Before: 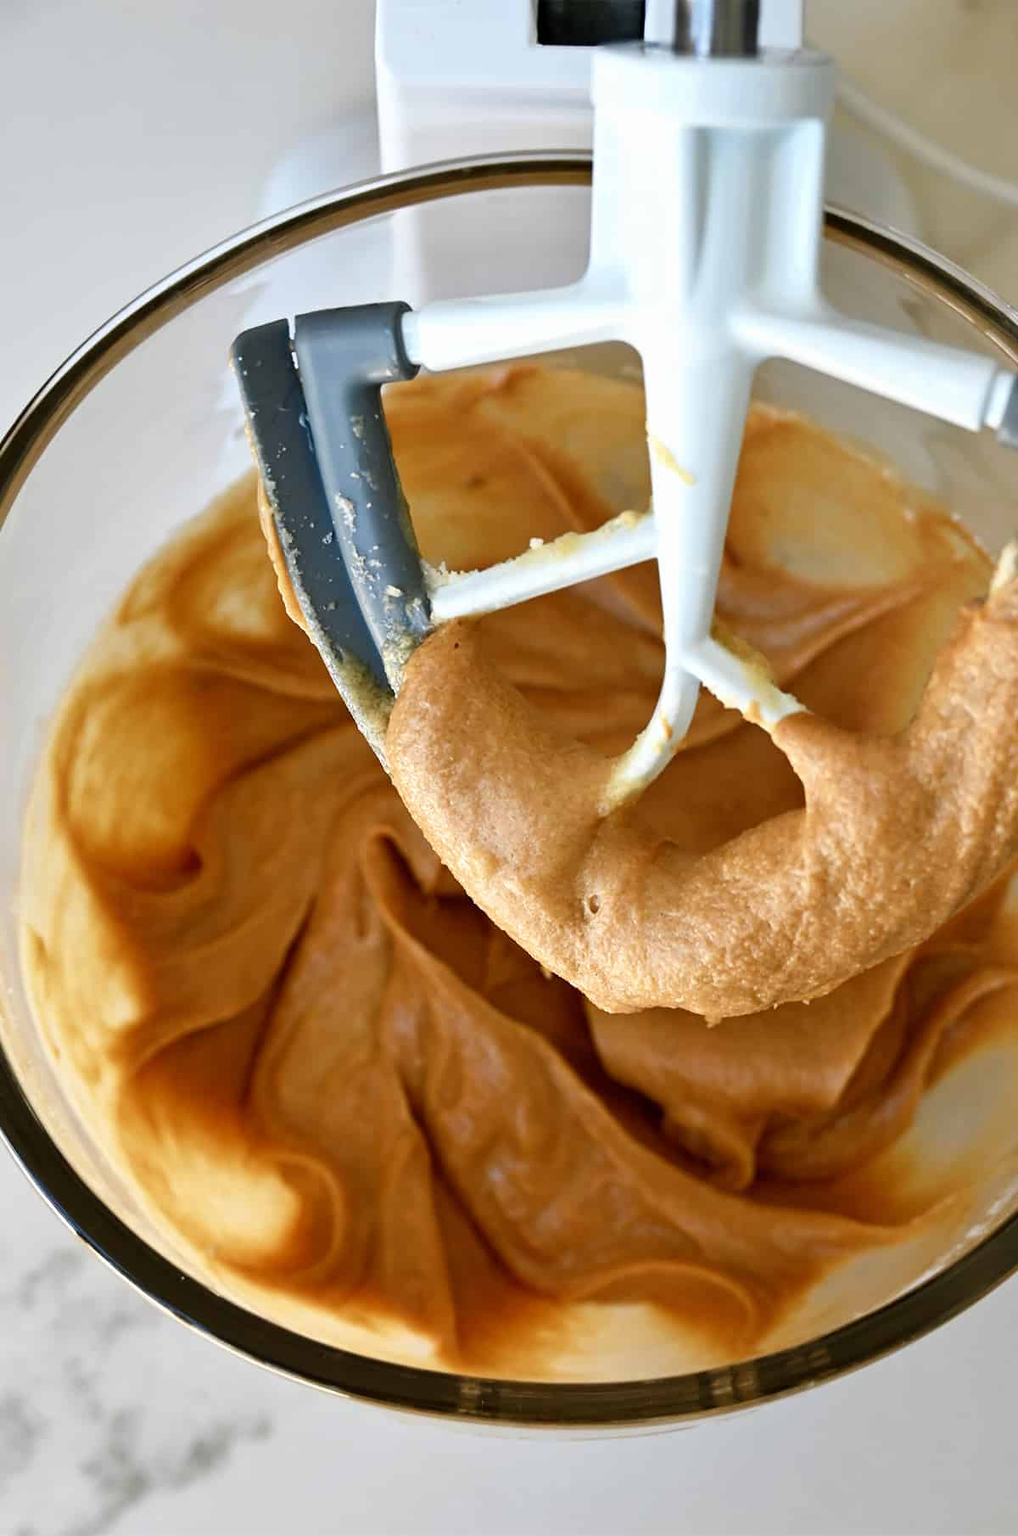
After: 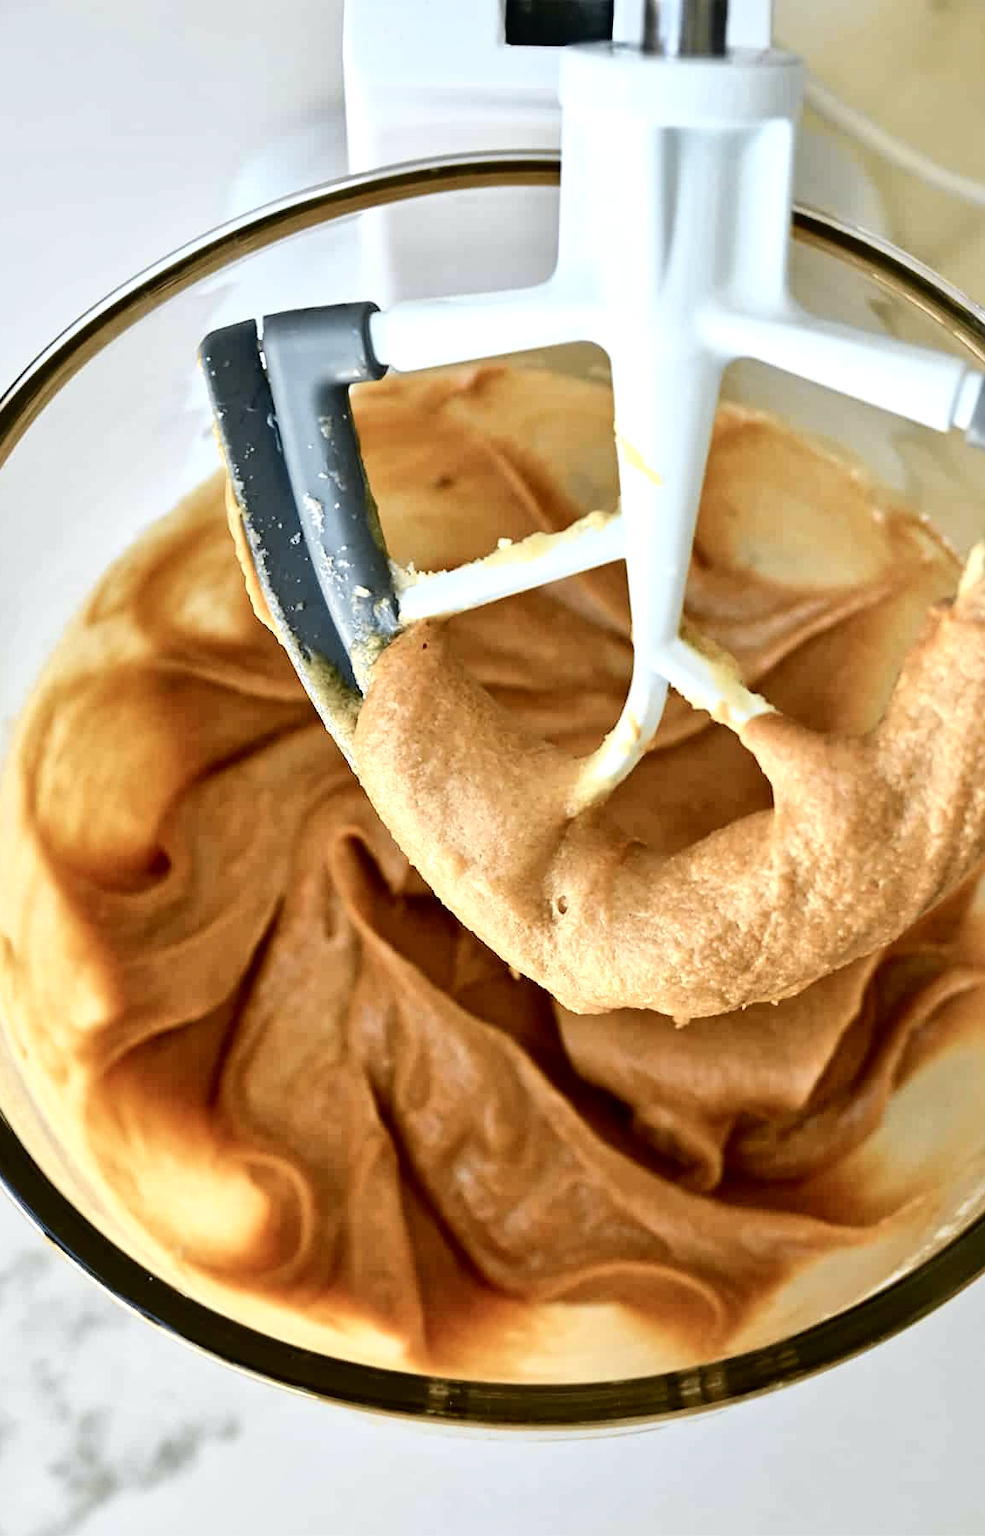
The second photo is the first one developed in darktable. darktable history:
crop and rotate: left 3.238%
tone curve: curves: ch0 [(0, 0.023) (0.087, 0.065) (0.184, 0.168) (0.45, 0.54) (0.57, 0.683) (0.722, 0.825) (0.877, 0.948) (1, 1)]; ch1 [(0, 0) (0.388, 0.369) (0.44, 0.45) (0.495, 0.491) (0.534, 0.528) (0.657, 0.655) (1, 1)]; ch2 [(0, 0) (0.353, 0.317) (0.408, 0.427) (0.5, 0.497) (0.534, 0.544) (0.576, 0.605) (0.625, 0.631) (1, 1)], color space Lab, independent channels, preserve colors none
local contrast: mode bilateral grid, contrast 20, coarseness 50, detail 150%, midtone range 0.2
